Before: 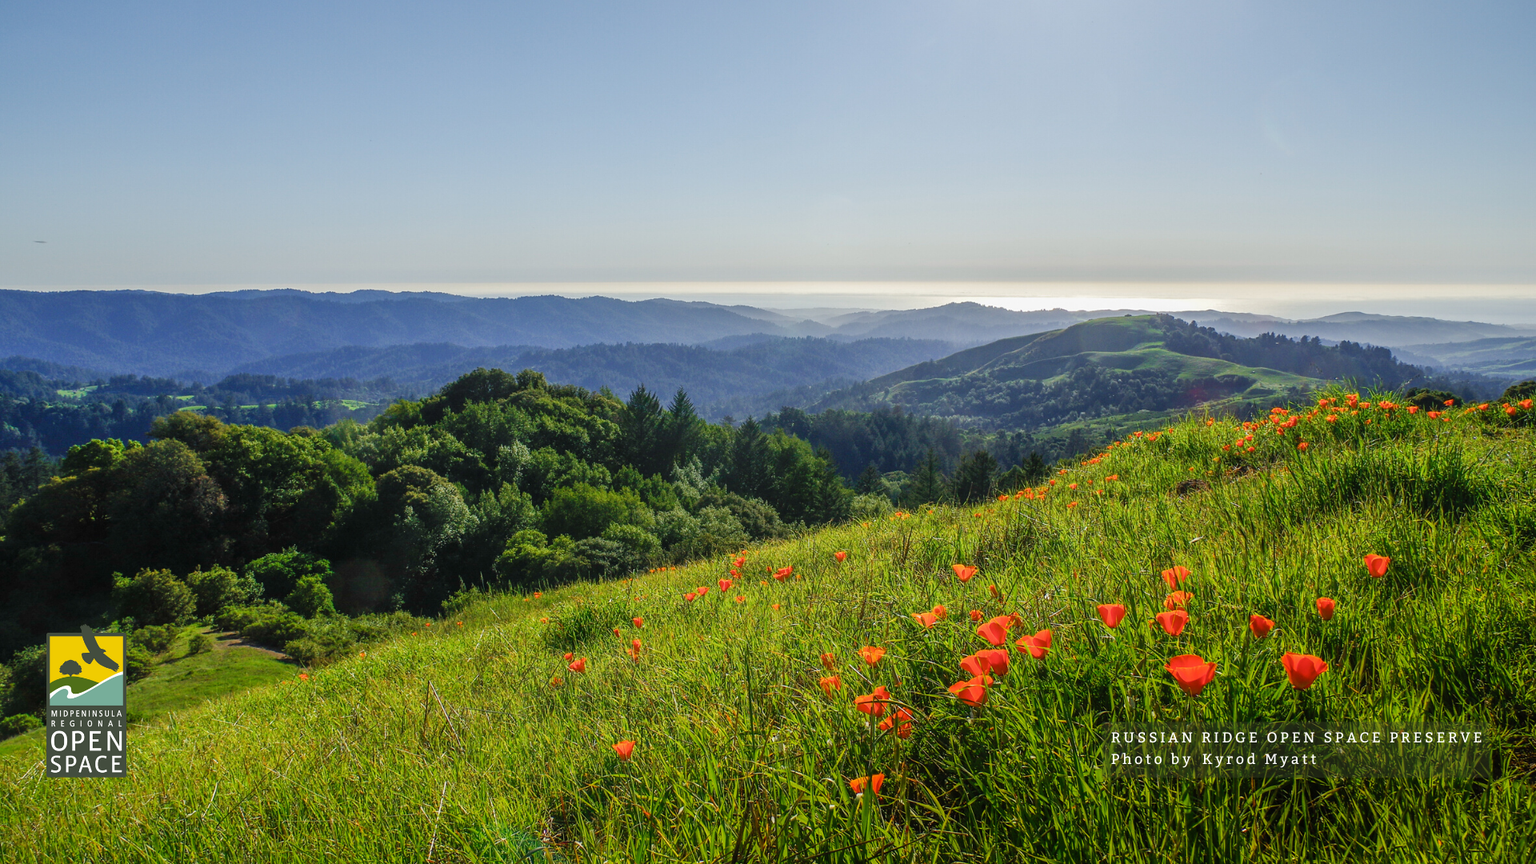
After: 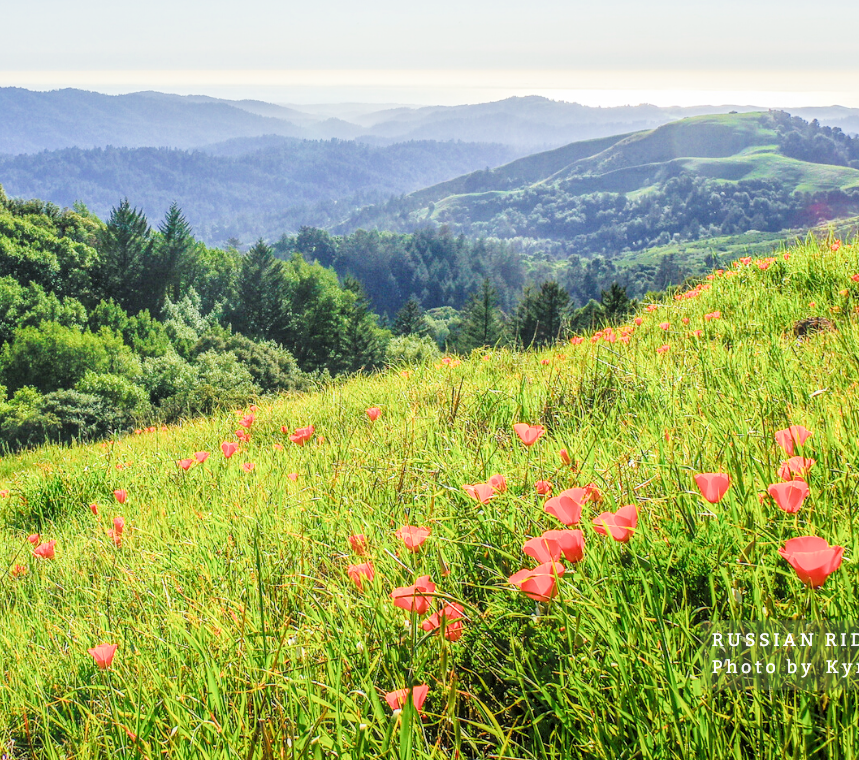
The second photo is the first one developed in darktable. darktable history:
crop: left 35.271%, top 26.177%, right 19.941%, bottom 3.447%
filmic rgb: black relative exposure -7.19 EV, white relative exposure 5.38 EV, threshold 5.95 EV, hardness 3.02, enable highlight reconstruction true
local contrast: on, module defaults
exposure: black level correction 0, exposure 1.973 EV, compensate highlight preservation false
